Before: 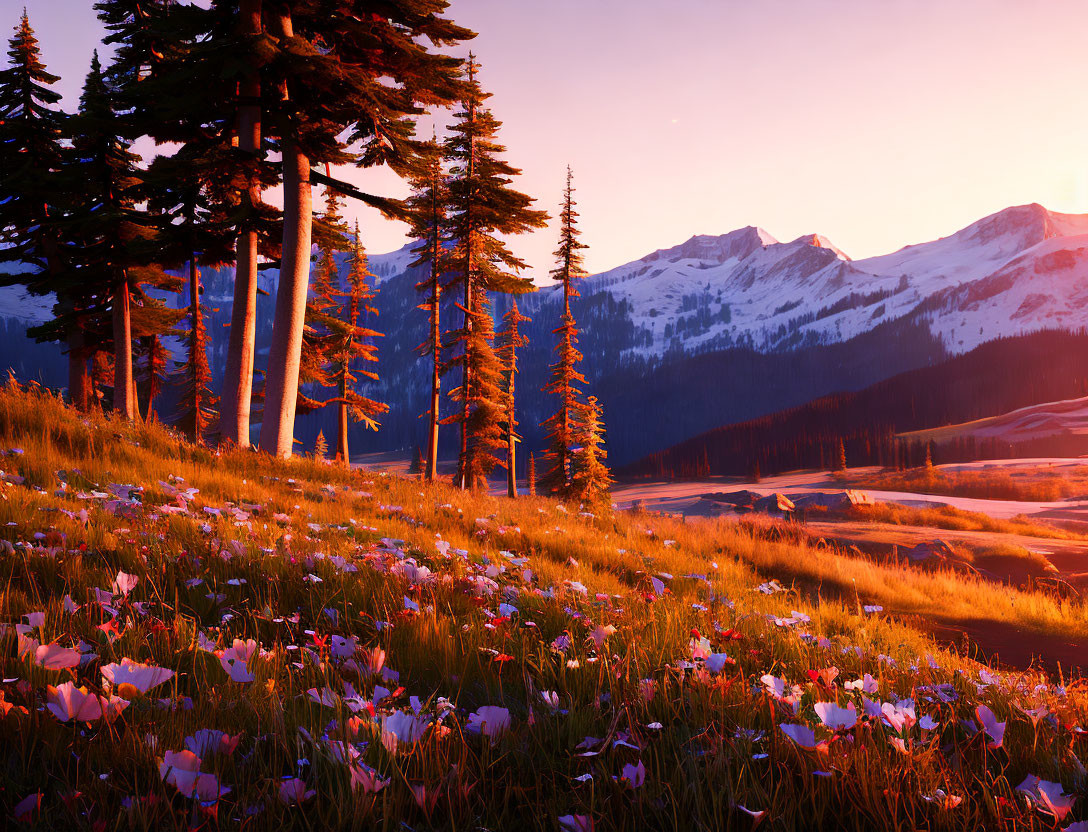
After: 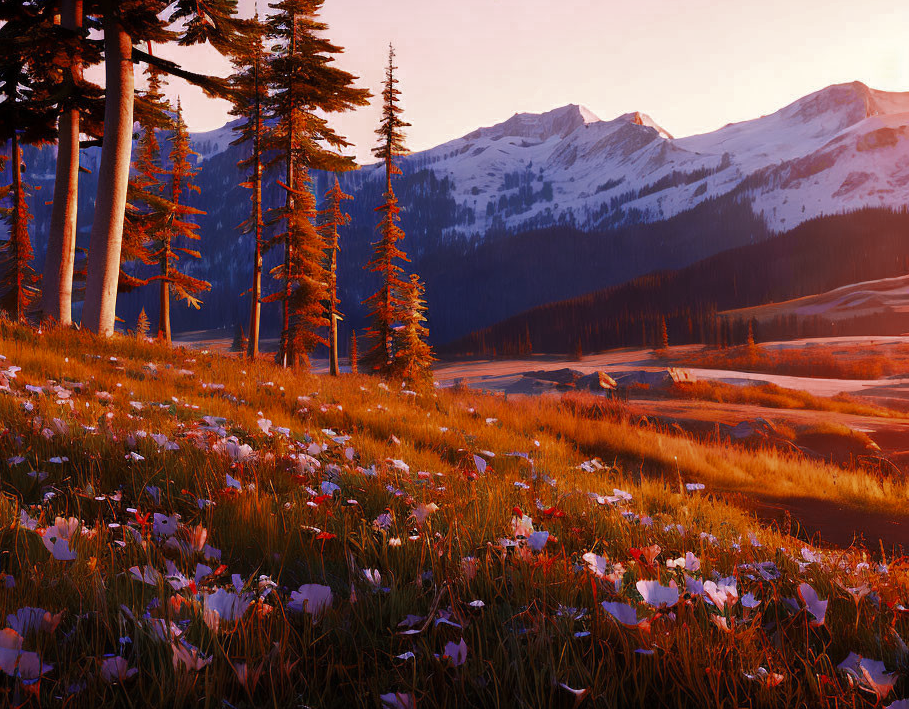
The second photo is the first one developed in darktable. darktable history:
exposure: exposure 0.025 EV, compensate exposure bias true, compensate highlight preservation false
crop: left 16.429%, top 14.668%
color zones: curves: ch0 [(0, 0.5) (0.125, 0.4) (0.25, 0.5) (0.375, 0.4) (0.5, 0.4) (0.625, 0.35) (0.75, 0.35) (0.875, 0.5)]; ch1 [(0, 0.35) (0.125, 0.45) (0.25, 0.35) (0.375, 0.35) (0.5, 0.35) (0.625, 0.35) (0.75, 0.45) (0.875, 0.35)]; ch2 [(0, 0.6) (0.125, 0.5) (0.25, 0.5) (0.375, 0.6) (0.5, 0.6) (0.625, 0.5) (0.75, 0.5) (0.875, 0.5)]
